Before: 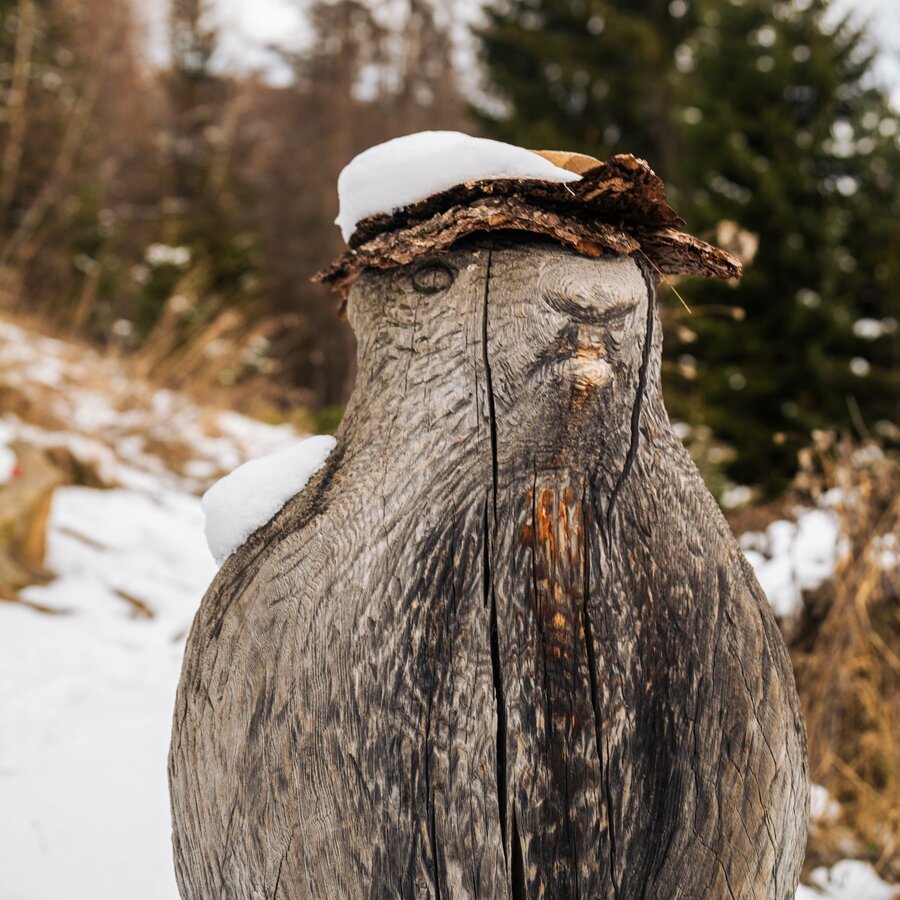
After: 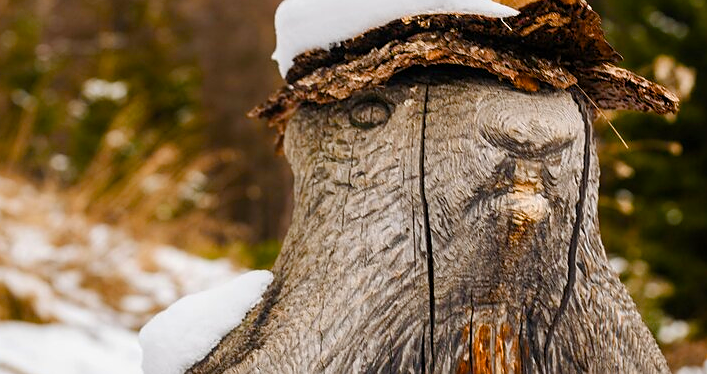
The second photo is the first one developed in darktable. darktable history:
color balance rgb: perceptual saturation grading › global saturation 35%, perceptual saturation grading › highlights -30%, perceptual saturation grading › shadows 35%, perceptual brilliance grading › global brilliance 3%, perceptual brilliance grading › highlights -3%, perceptual brilliance grading › shadows 3%
sharpen: radius 1
crop: left 7.036%, top 18.398%, right 14.379%, bottom 40.043%
